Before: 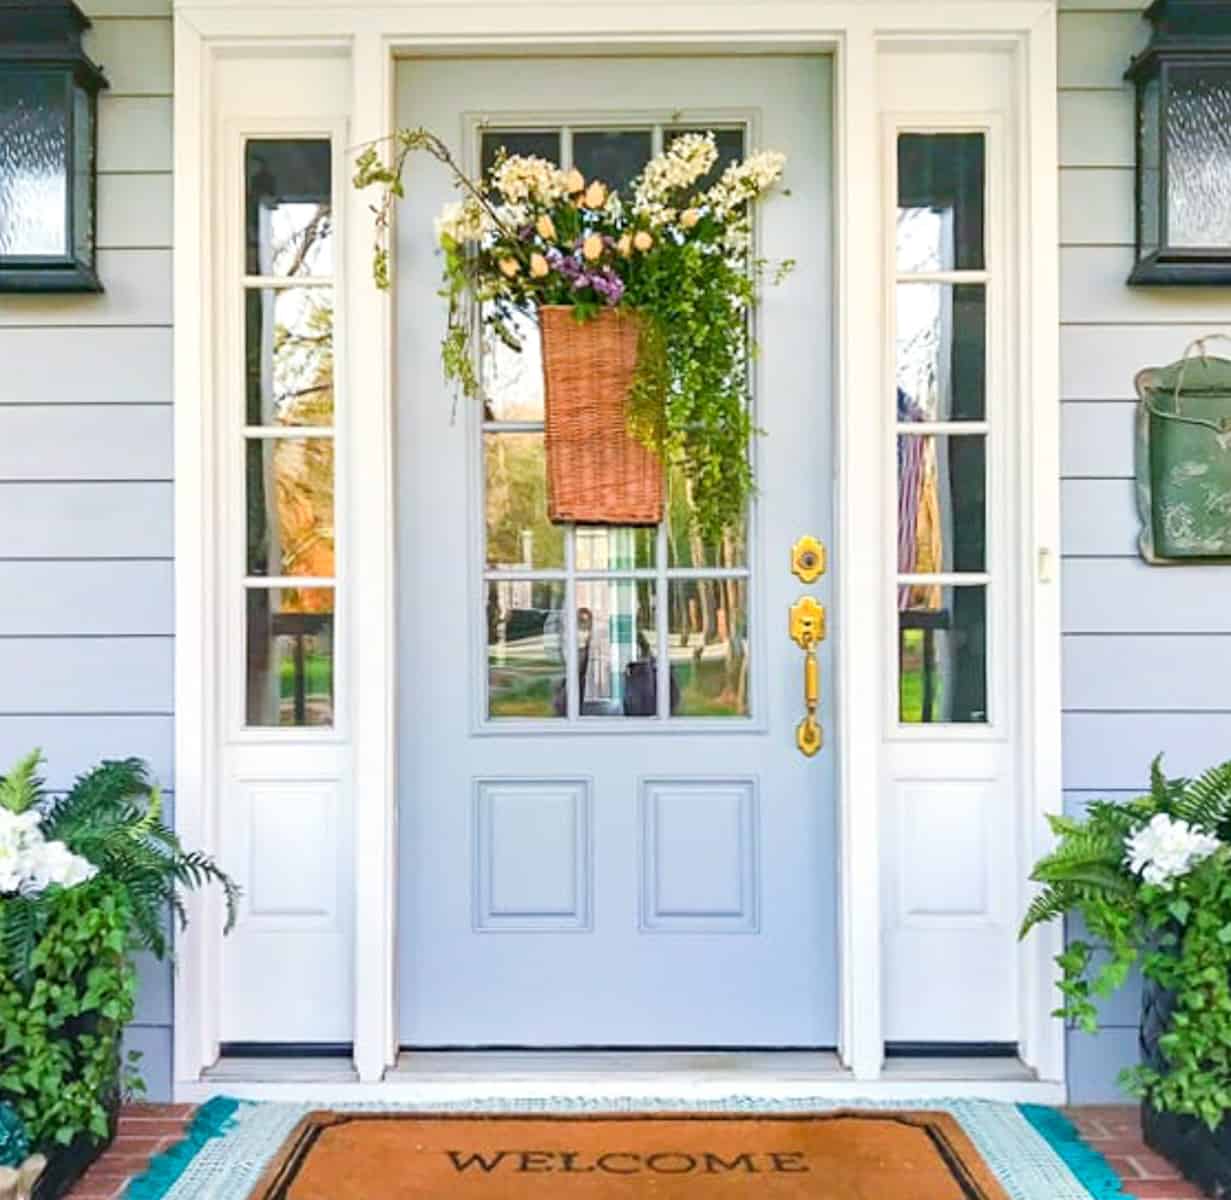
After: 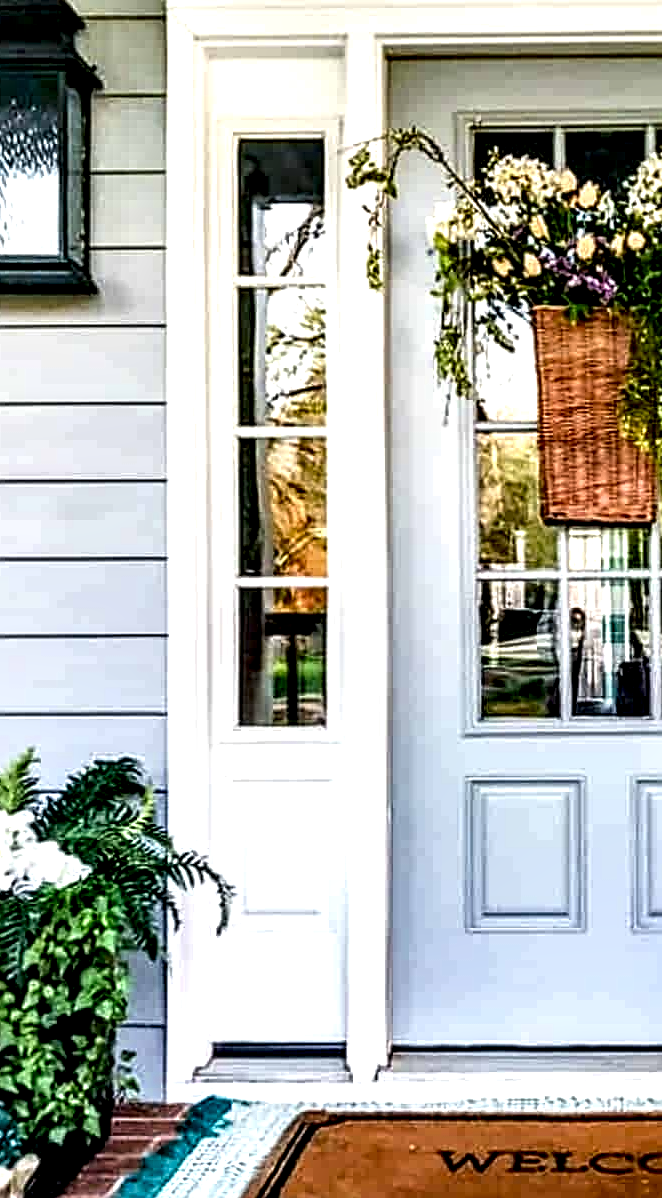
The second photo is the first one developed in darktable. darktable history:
crop: left 0.587%, right 45.588%, bottom 0.086%
sharpen: on, module defaults
local contrast: highlights 115%, shadows 42%, detail 293%
